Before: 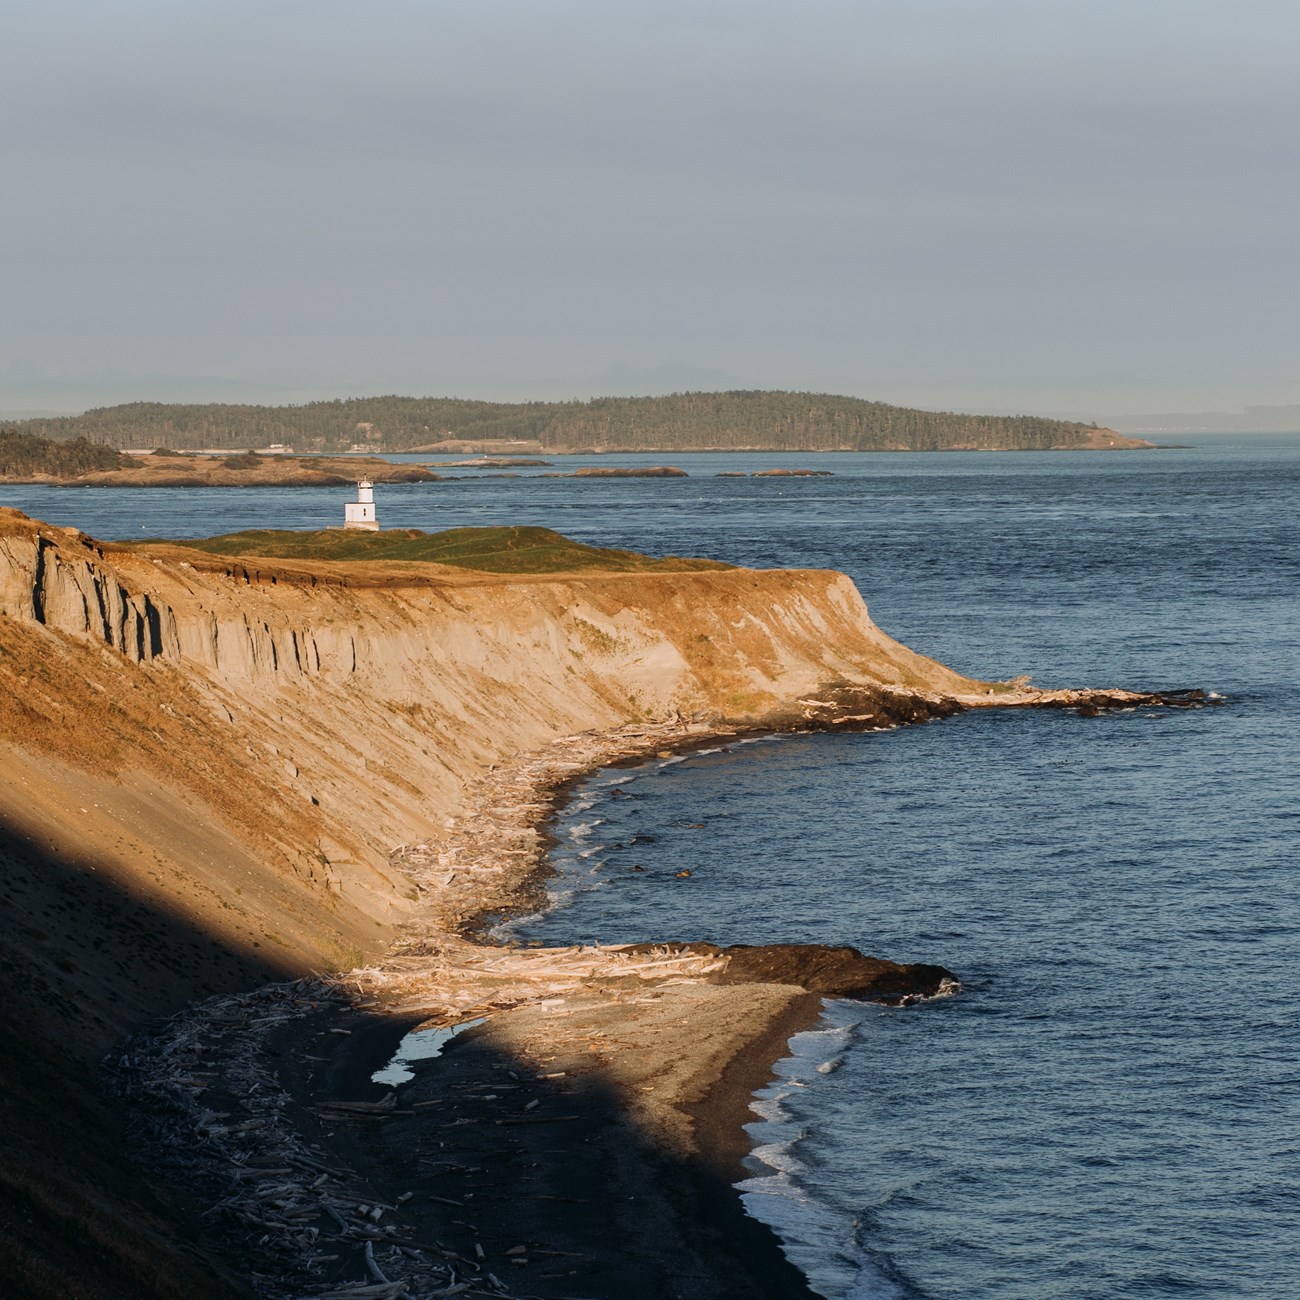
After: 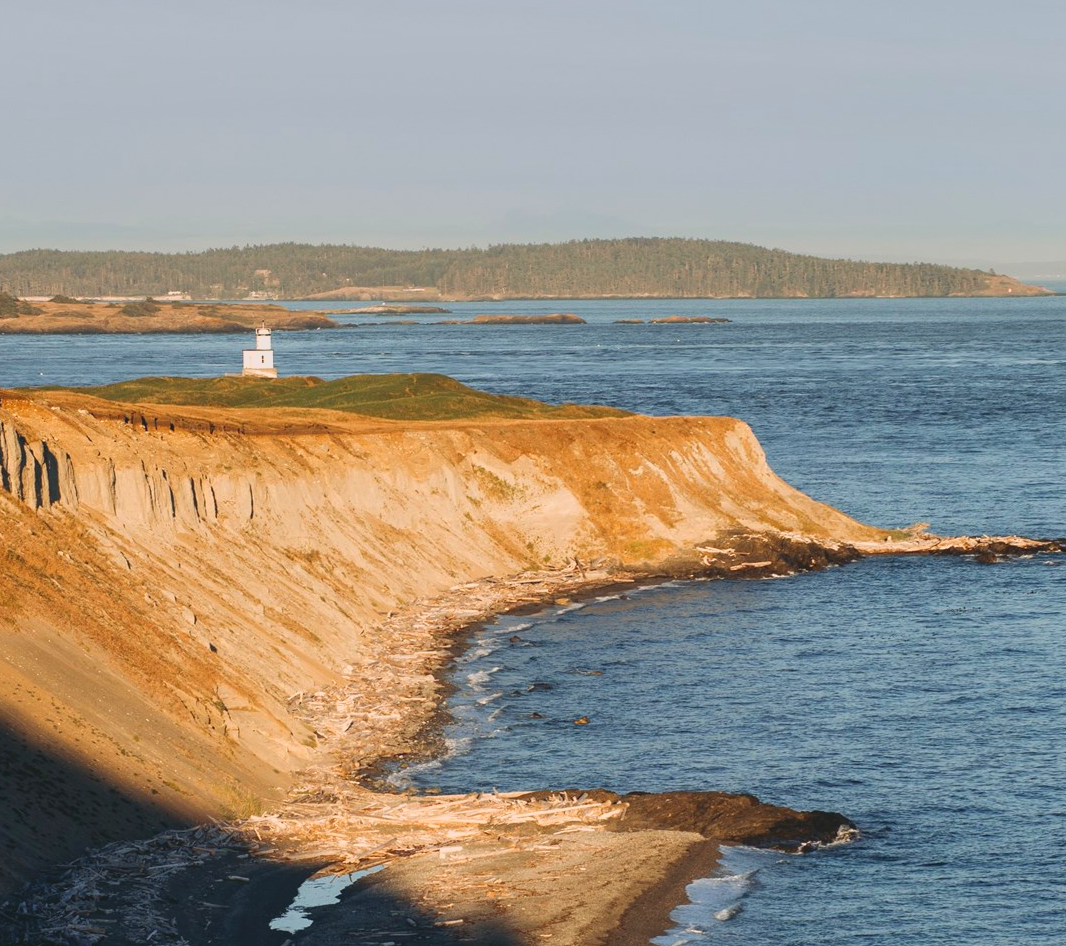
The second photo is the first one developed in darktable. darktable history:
exposure: exposure 0.559 EV, compensate highlight preservation false
crop: left 7.856%, top 11.836%, right 10.12%, bottom 15.387%
lowpass: radius 0.1, contrast 0.85, saturation 1.1, unbound 0
local contrast: mode bilateral grid, contrast 100, coarseness 100, detail 91%, midtone range 0.2
